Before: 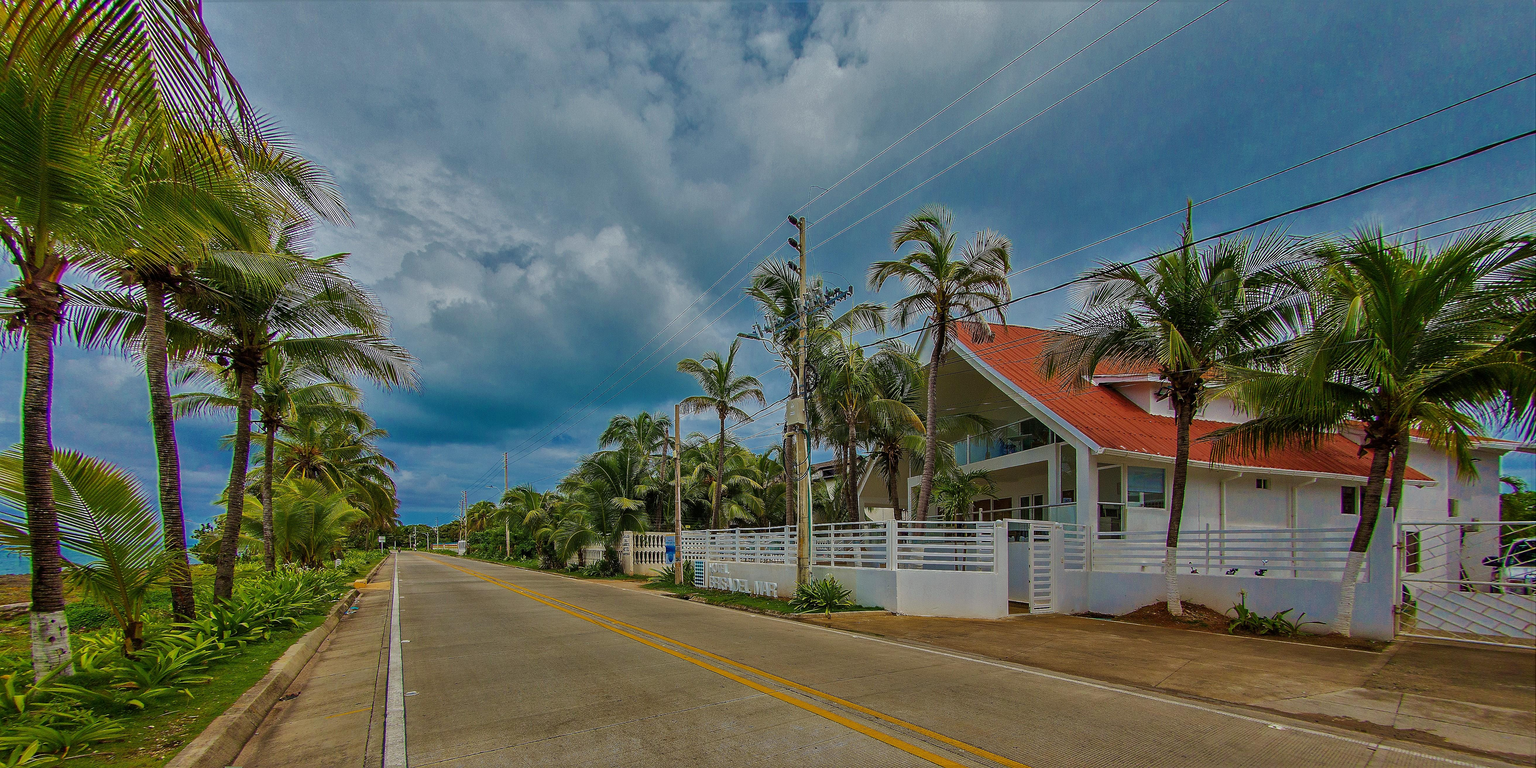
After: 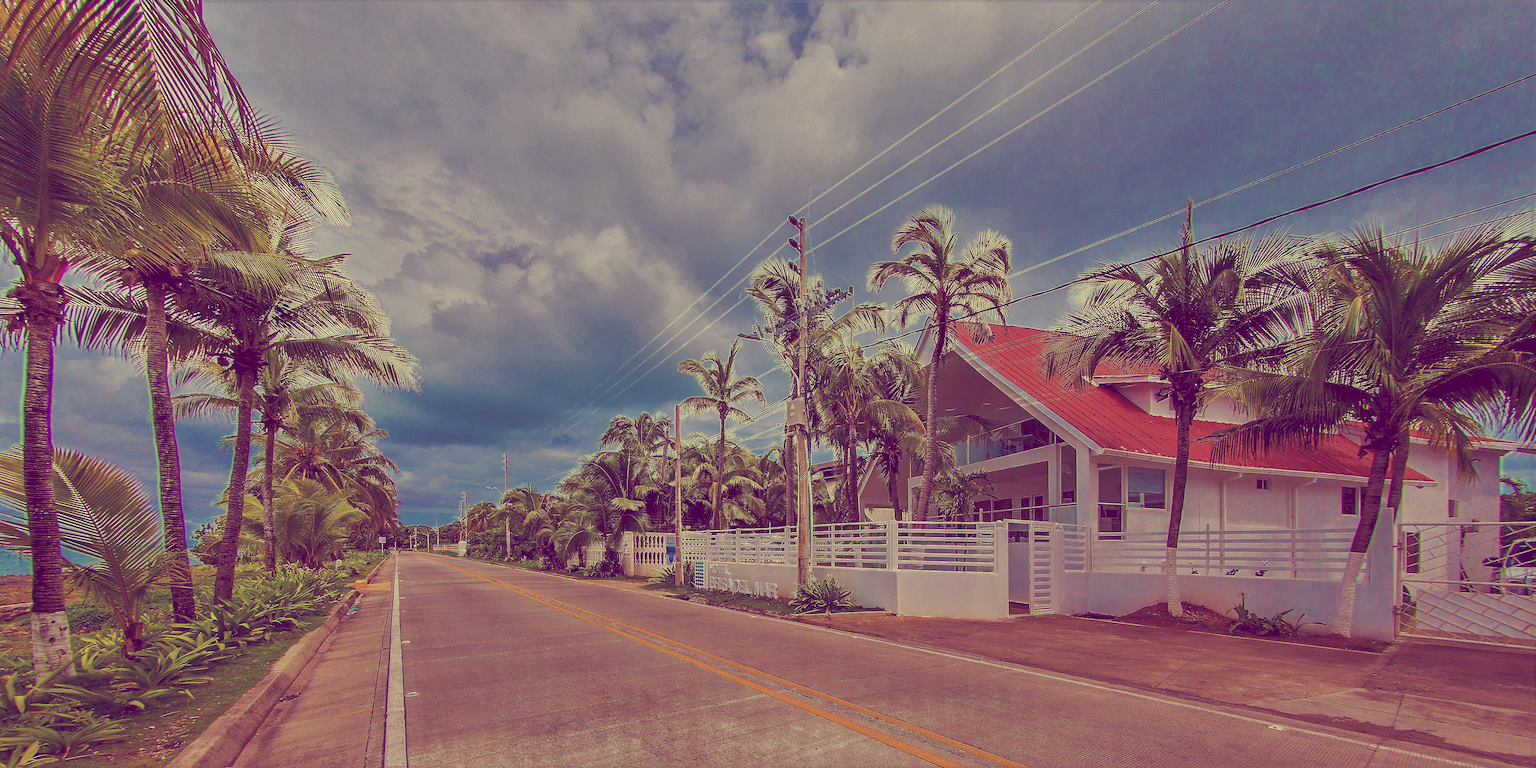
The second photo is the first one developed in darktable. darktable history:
tone curve: curves: ch0 [(0, 0) (0.003, 0.125) (0.011, 0.139) (0.025, 0.155) (0.044, 0.174) (0.069, 0.192) (0.1, 0.211) (0.136, 0.234) (0.177, 0.262) (0.224, 0.296) (0.277, 0.337) (0.335, 0.385) (0.399, 0.436) (0.468, 0.5) (0.543, 0.573) (0.623, 0.644) (0.709, 0.713) (0.801, 0.791) (0.898, 0.881) (1, 1)], preserve colors none
color look up table: target L [96.81, 94.91, 90.46, 87.41, 78.9, 79.27, 73.68, 73.38, 61.5, 58.49, 49.67, 29.28, 28.48, 6.996, 200.55, 85.26, 77.78, 67.1, 61.12, 56.81, 50.56, 51.17, 33.38, 27.27, 9.943, 99.84, 79.12, 70.66, 68.37, 59.23, 57.34, 55.29, 53.66, 47.91, 40.67, 38.94, 37.36, 32.94, 18.06, 11.21, 19.94, 7.788, 92.49, 80.18, 78.98, 70.21, 55.89, 37.48, 34.31], target a [-10.21, -27.08, -40.37, -74.89, -66.81, -20.15, -56.24, -17.91, -51.14, -14.87, -30.88, -9.755, 27.46, 30.42, 0, 7.58, 6.84, 47.62, 65.16, 37.25, 19.16, 38.46, 69.12, 56.46, 47.34, -8.082, 17, 12.98, 6.101, 83.81, 45.05, 9.467, 80.74, 28.76, 7.571, 2.796, 71.48, 71.31, 27.74, 54.09, 59.8, 45.09, -32.23, -54.41, -16.59, -30.06, -28.86, -10.38, 18.89], target b [51.32, 82.18, 42.27, 60.26, 42.12, 34.92, 20.31, 63.99, 49.46, 34.96, 12.65, 0.751, 8.807, -27.36, 0, 71.9, 33.22, 24.59, 36.42, 39.82, 20.14, 16.43, 18.1, -7.494, -19.08, 31.98, 7.059, 13.42, -9.978, -24.53, -15.92, -9.105, 5.765, -4.81, -50.47, -41.13, -58.72, -32.91, -41.72, -69.45, -38.7, -39.27, 24.39, 7.03, 17.65, -5.066, -3.652, -15.77, -10.09], num patches 49
